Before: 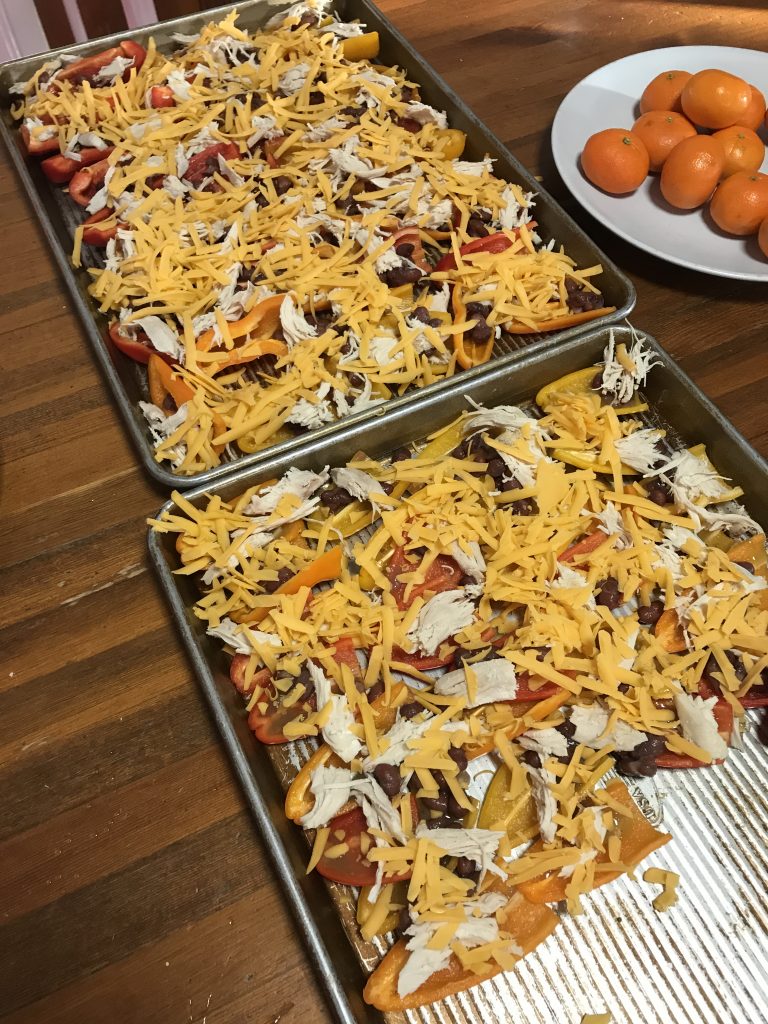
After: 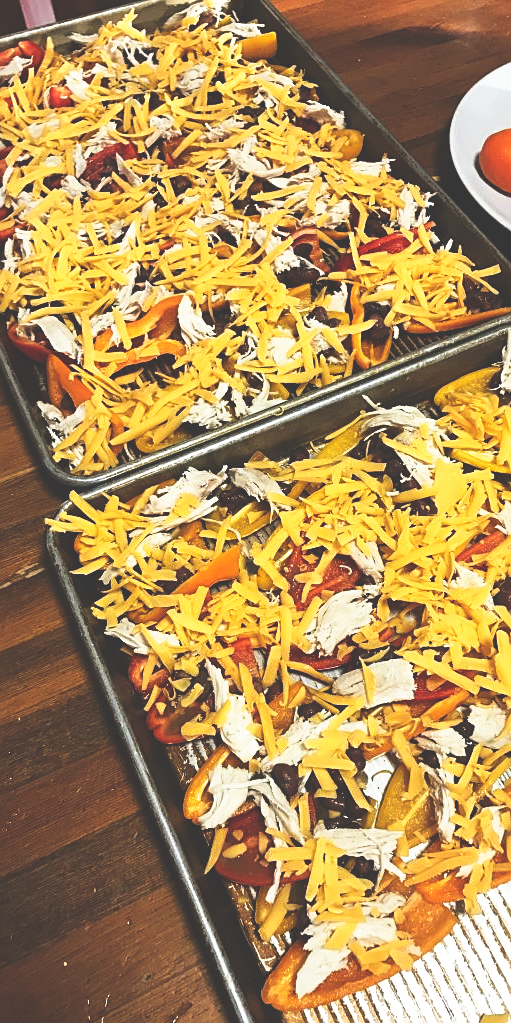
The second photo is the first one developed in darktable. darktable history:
base curve: curves: ch0 [(0, 0.036) (0.007, 0.037) (0.604, 0.887) (1, 1)], preserve colors none
crop and rotate: left 13.332%, right 20.045%
sharpen: on, module defaults
